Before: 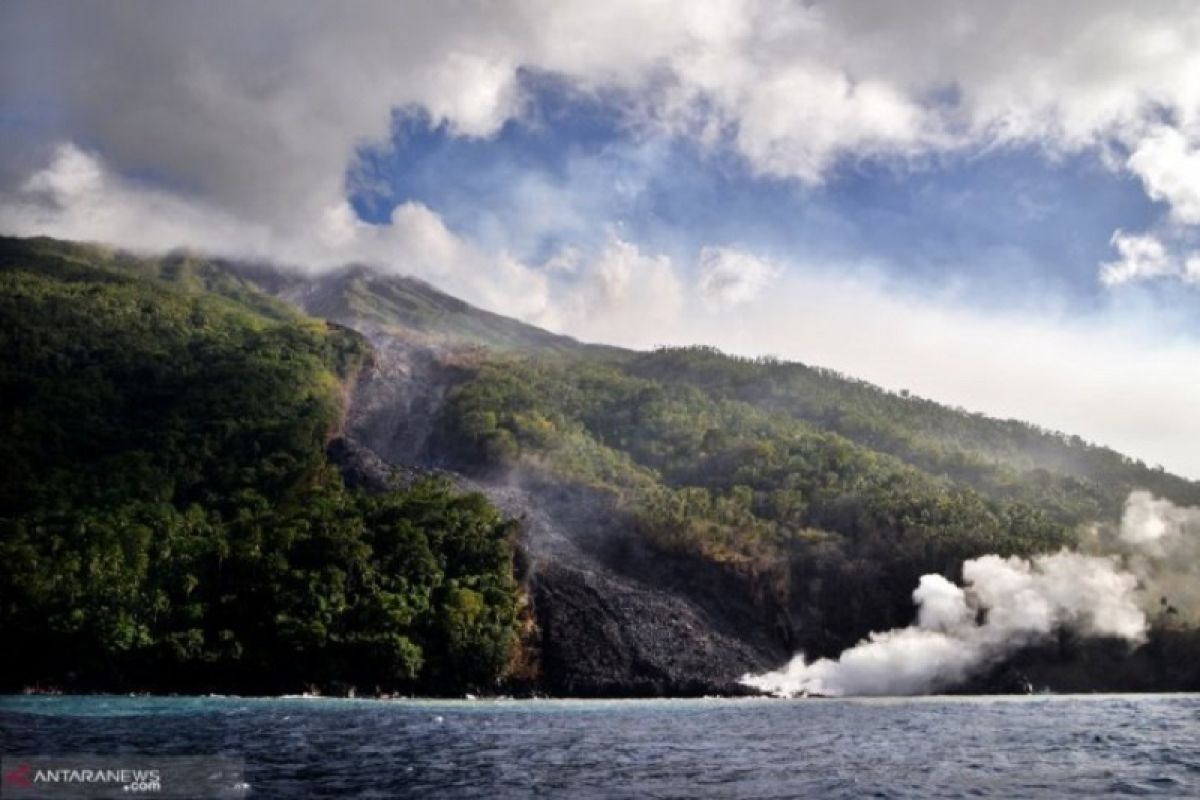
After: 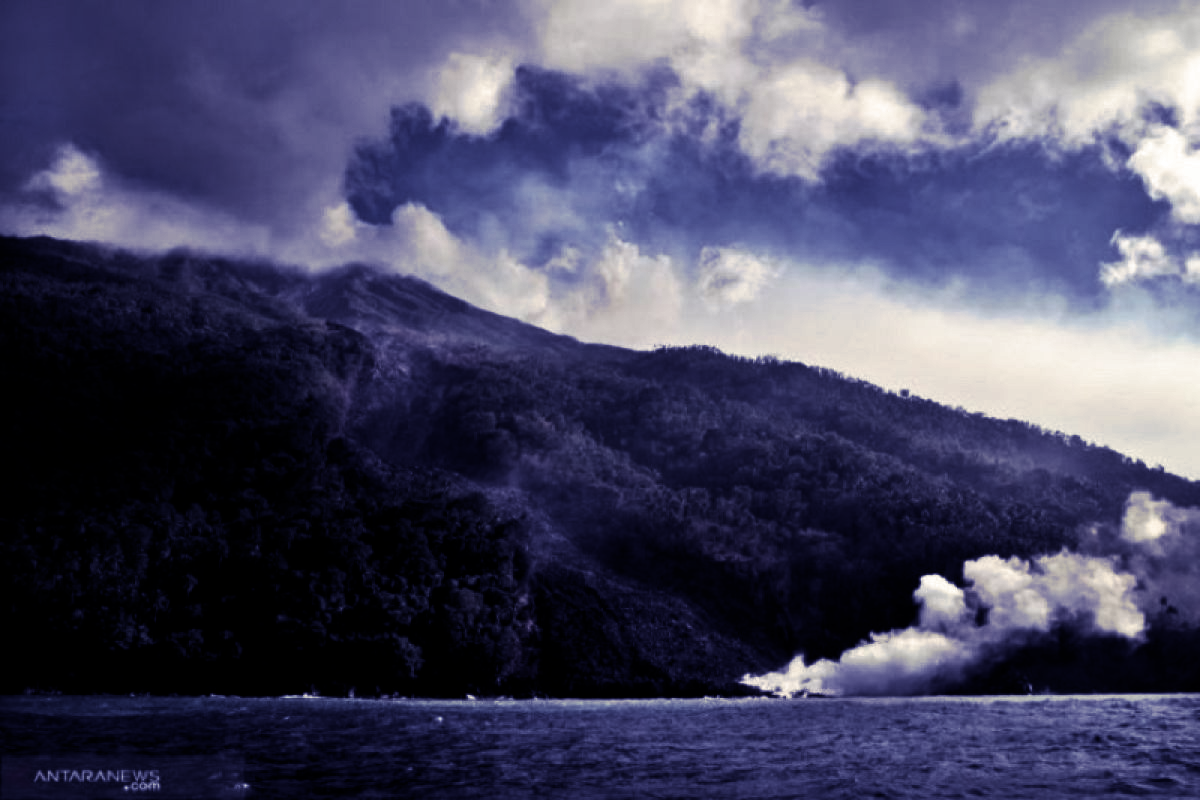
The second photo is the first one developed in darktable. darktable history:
split-toning: shadows › hue 242.67°, shadows › saturation 0.733, highlights › hue 45.33°, highlights › saturation 0.667, balance -53.304, compress 21.15%
levels: levels [0, 0.618, 1]
